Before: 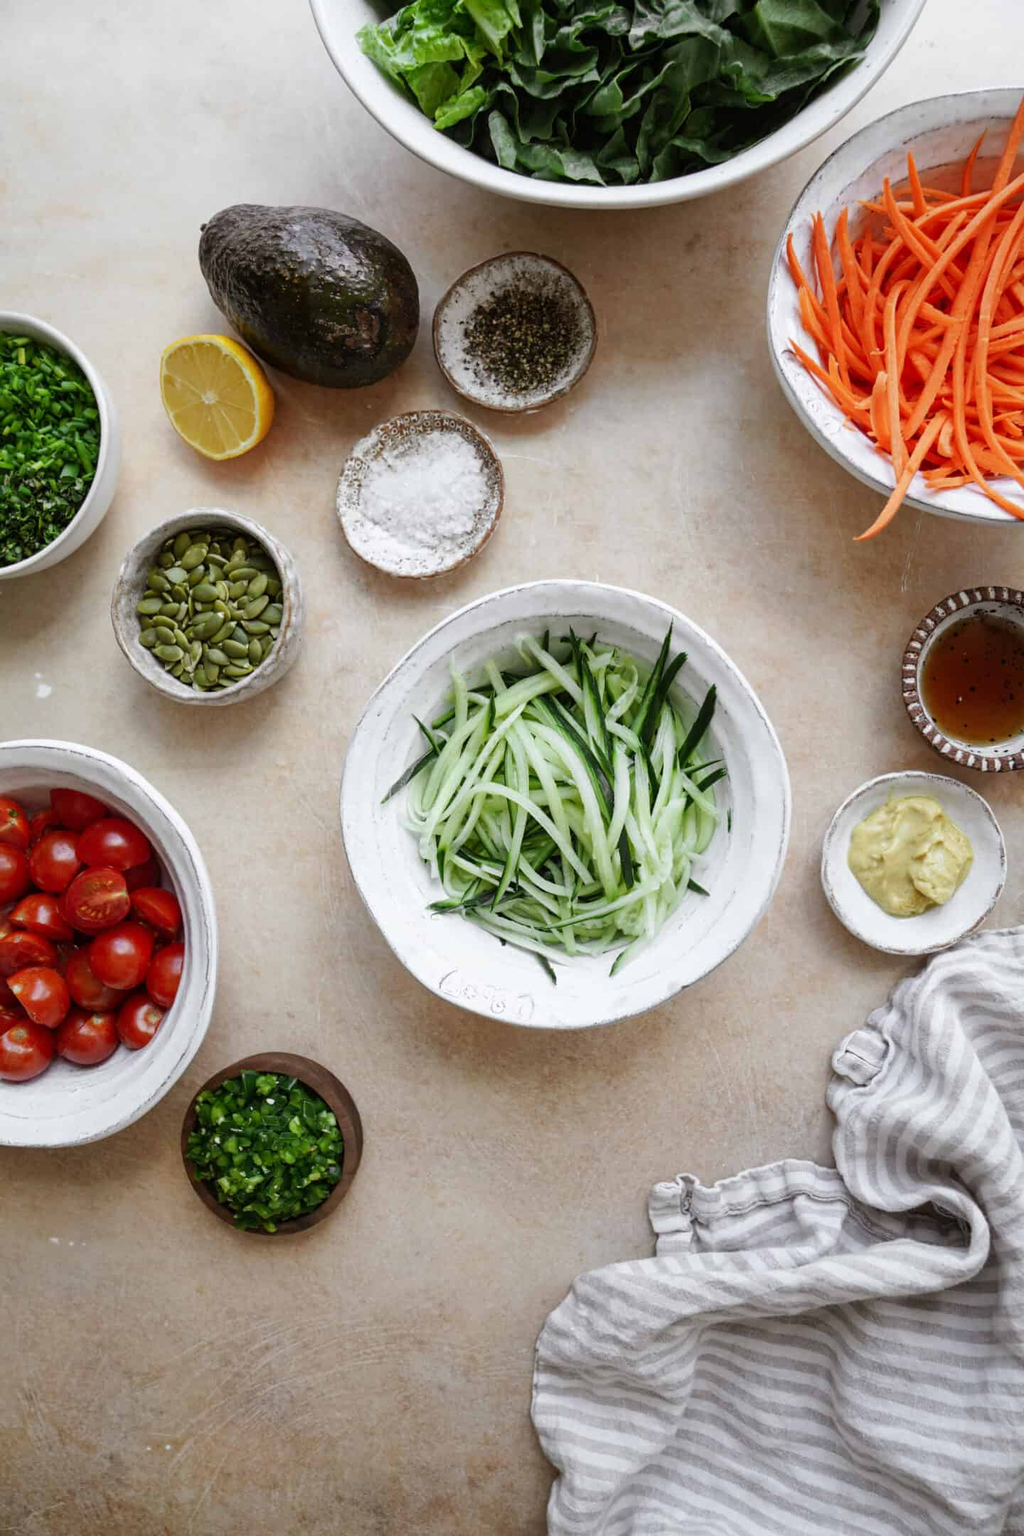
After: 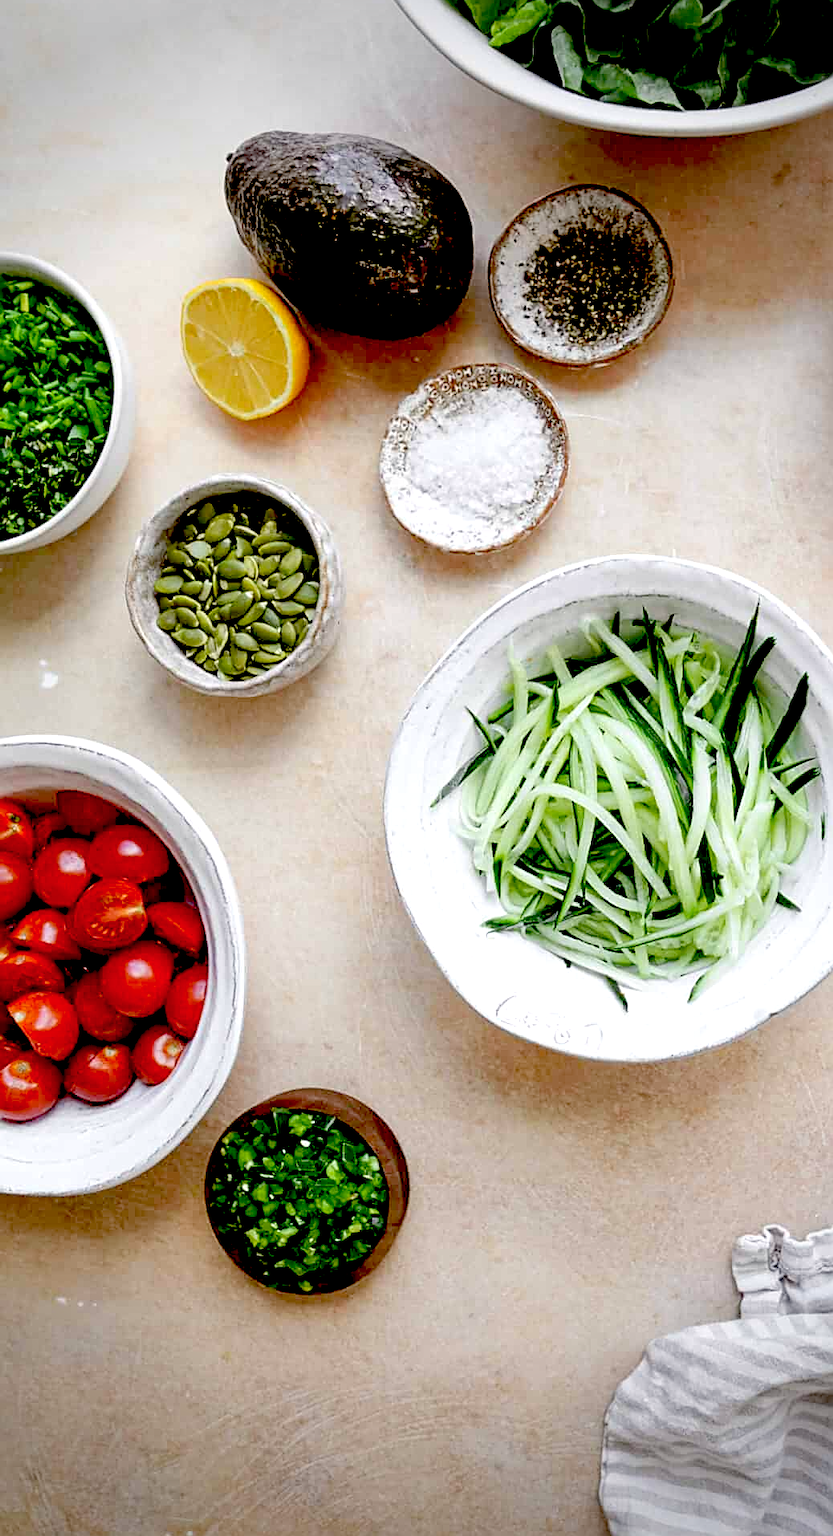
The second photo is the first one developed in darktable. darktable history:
sharpen: on, module defaults
color balance rgb: power › chroma 0.524%, power › hue 258°, perceptual saturation grading › global saturation -0.293%, contrast -20.617%
exposure: black level correction 0.035, exposure 0.901 EV, compensate exposure bias true, compensate highlight preservation false
crop: top 5.76%, right 27.887%, bottom 5.619%
vignetting: fall-off start 76.64%, fall-off radius 26.34%, brightness -0.371, saturation 0.01, width/height ratio 0.971
